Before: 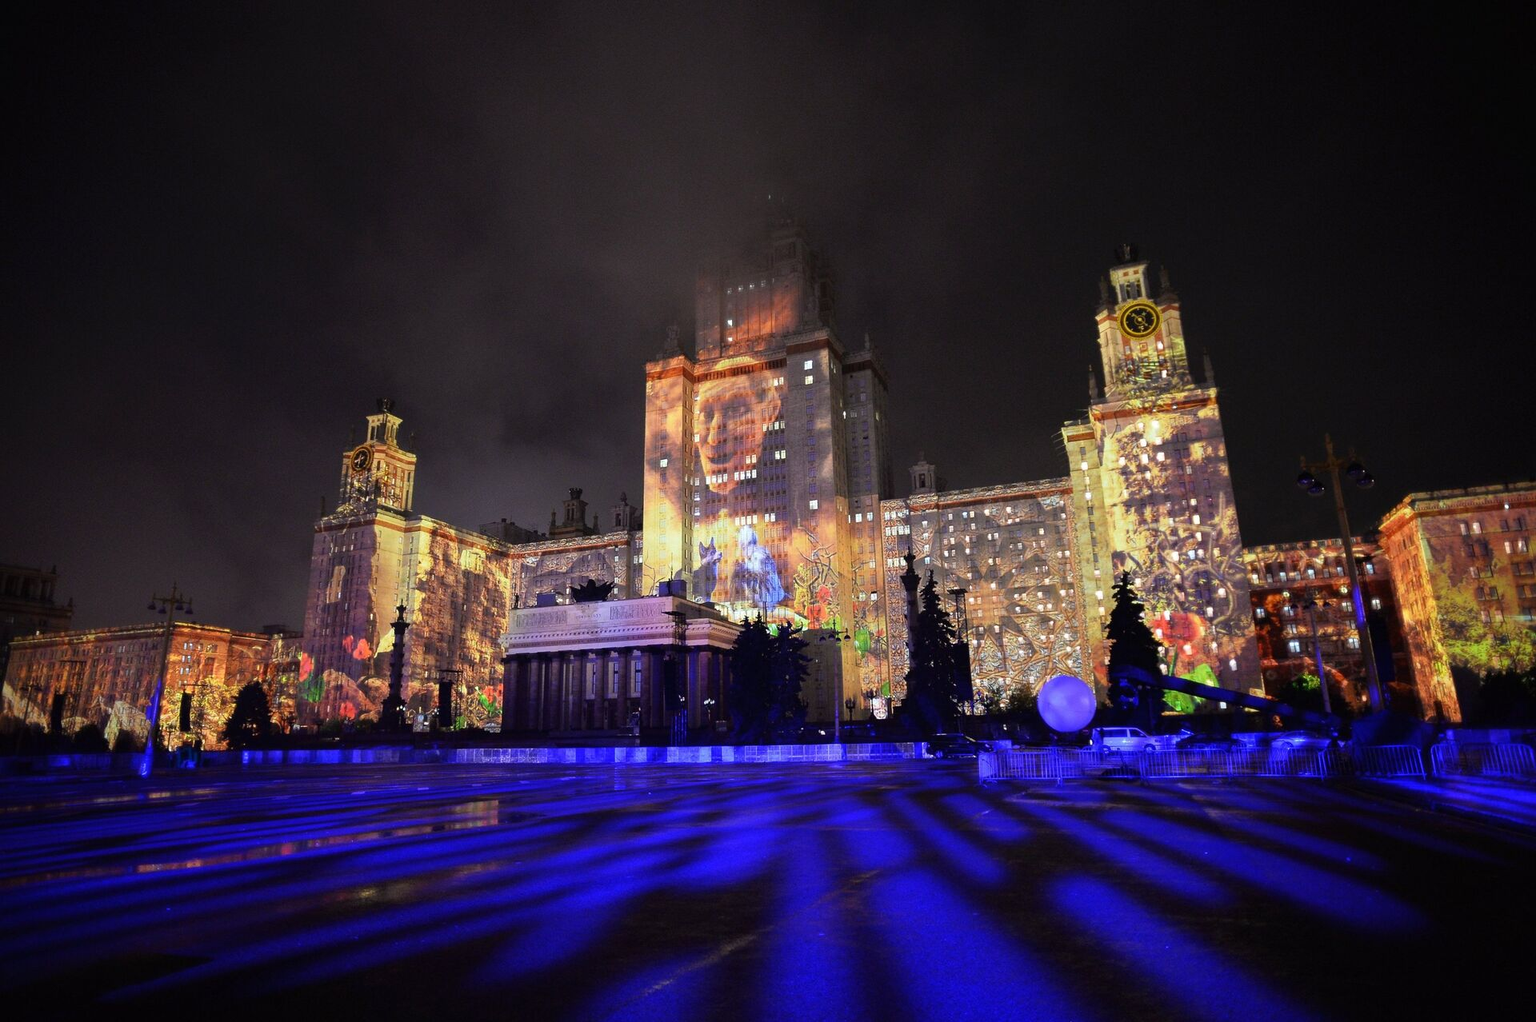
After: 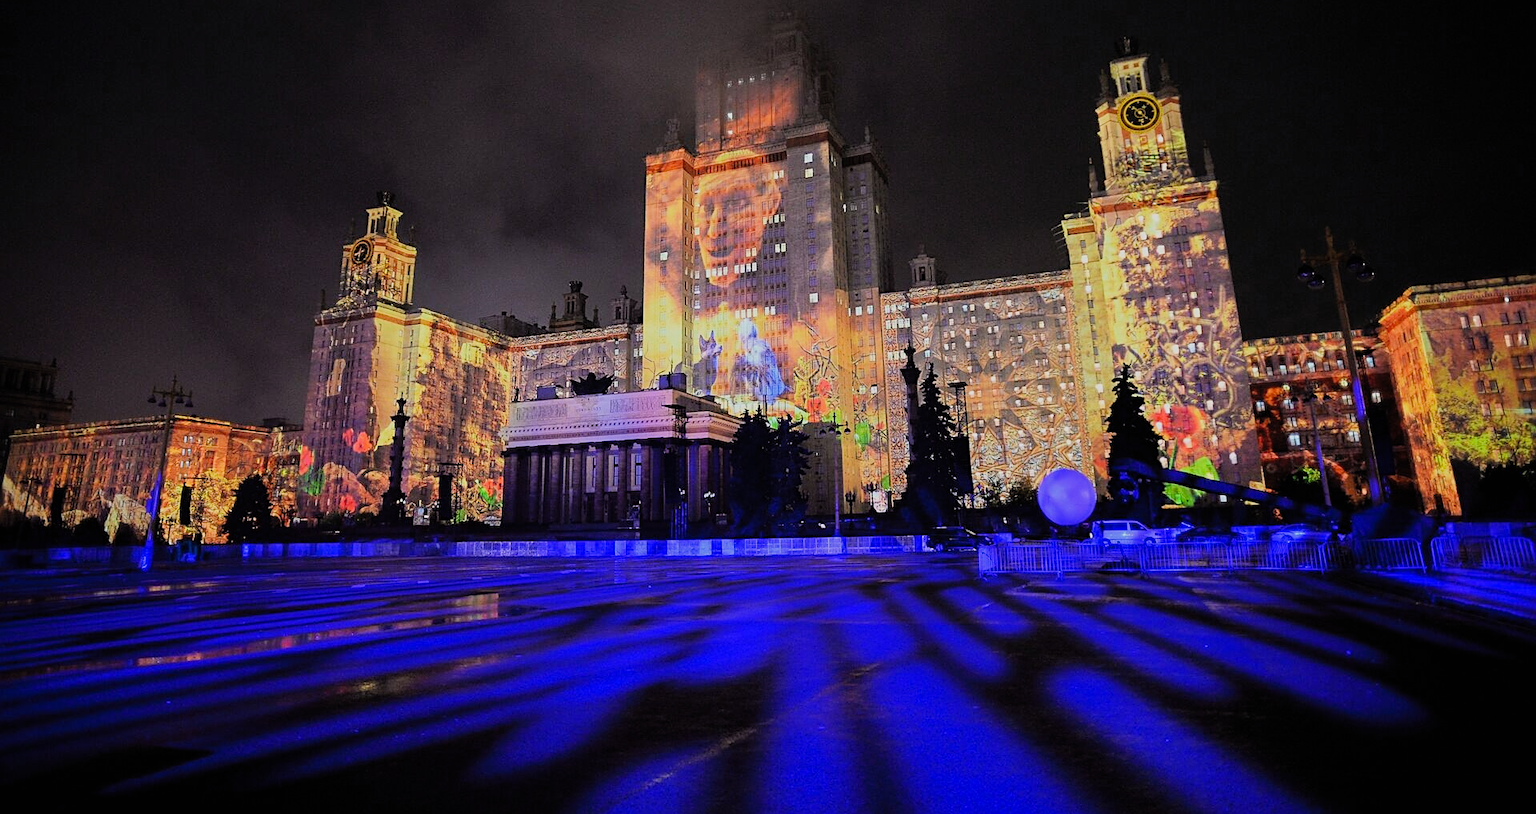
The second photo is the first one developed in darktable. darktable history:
filmic rgb: black relative exposure -6.7 EV, white relative exposure 4.56 EV, hardness 3.25, preserve chrominance max RGB, color science v6 (2022), contrast in shadows safe, contrast in highlights safe
crop and rotate: top 20.33%
sharpen: on, module defaults
contrast brightness saturation: contrast 0.071, brightness 0.085, saturation 0.177
